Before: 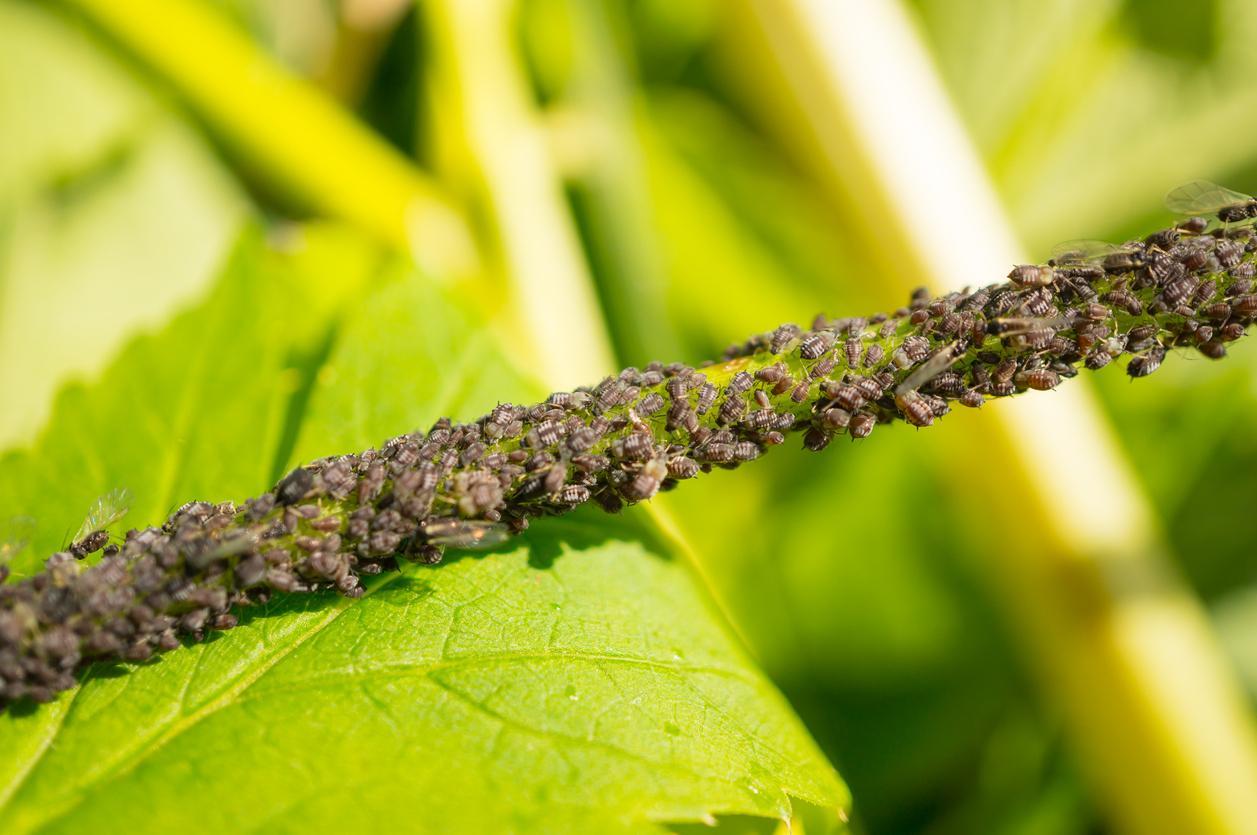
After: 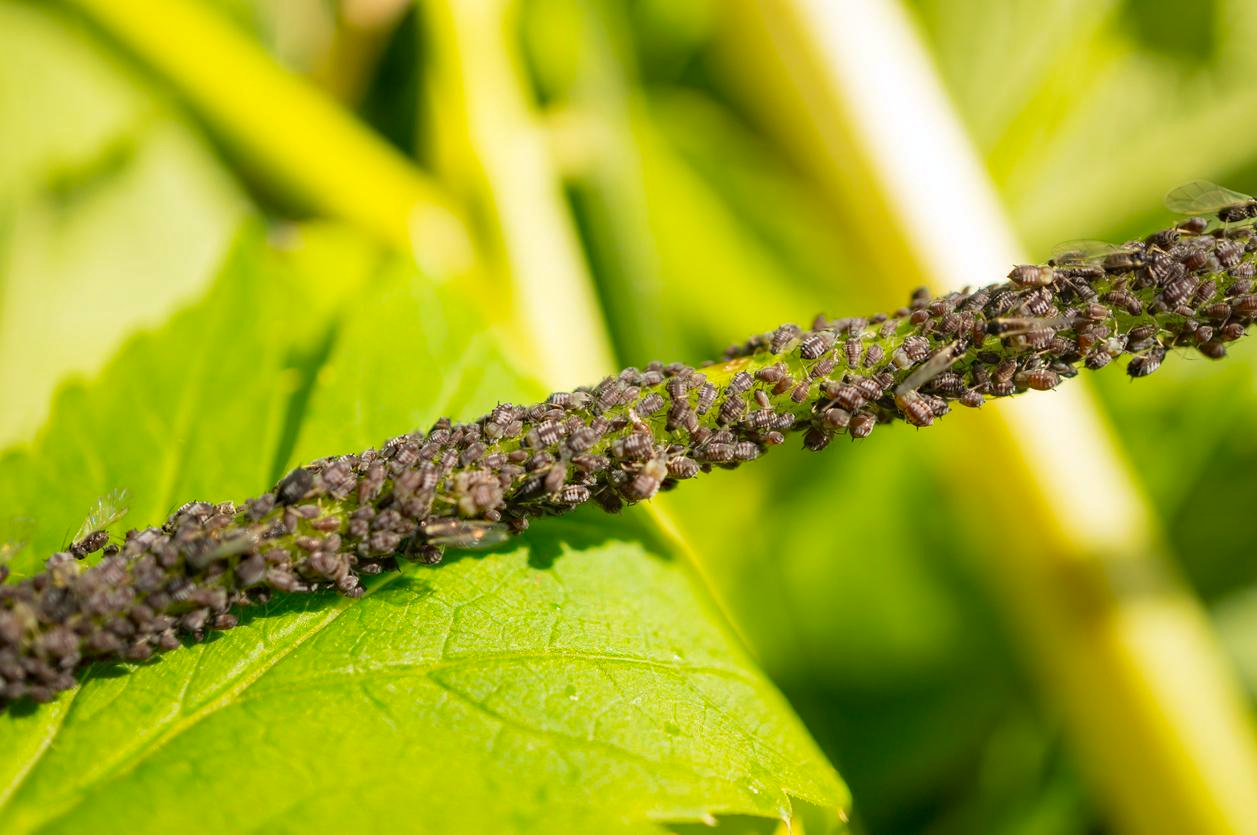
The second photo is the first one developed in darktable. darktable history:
haze removal: strength 0.29, distance 0.25, compatibility mode true, adaptive false
